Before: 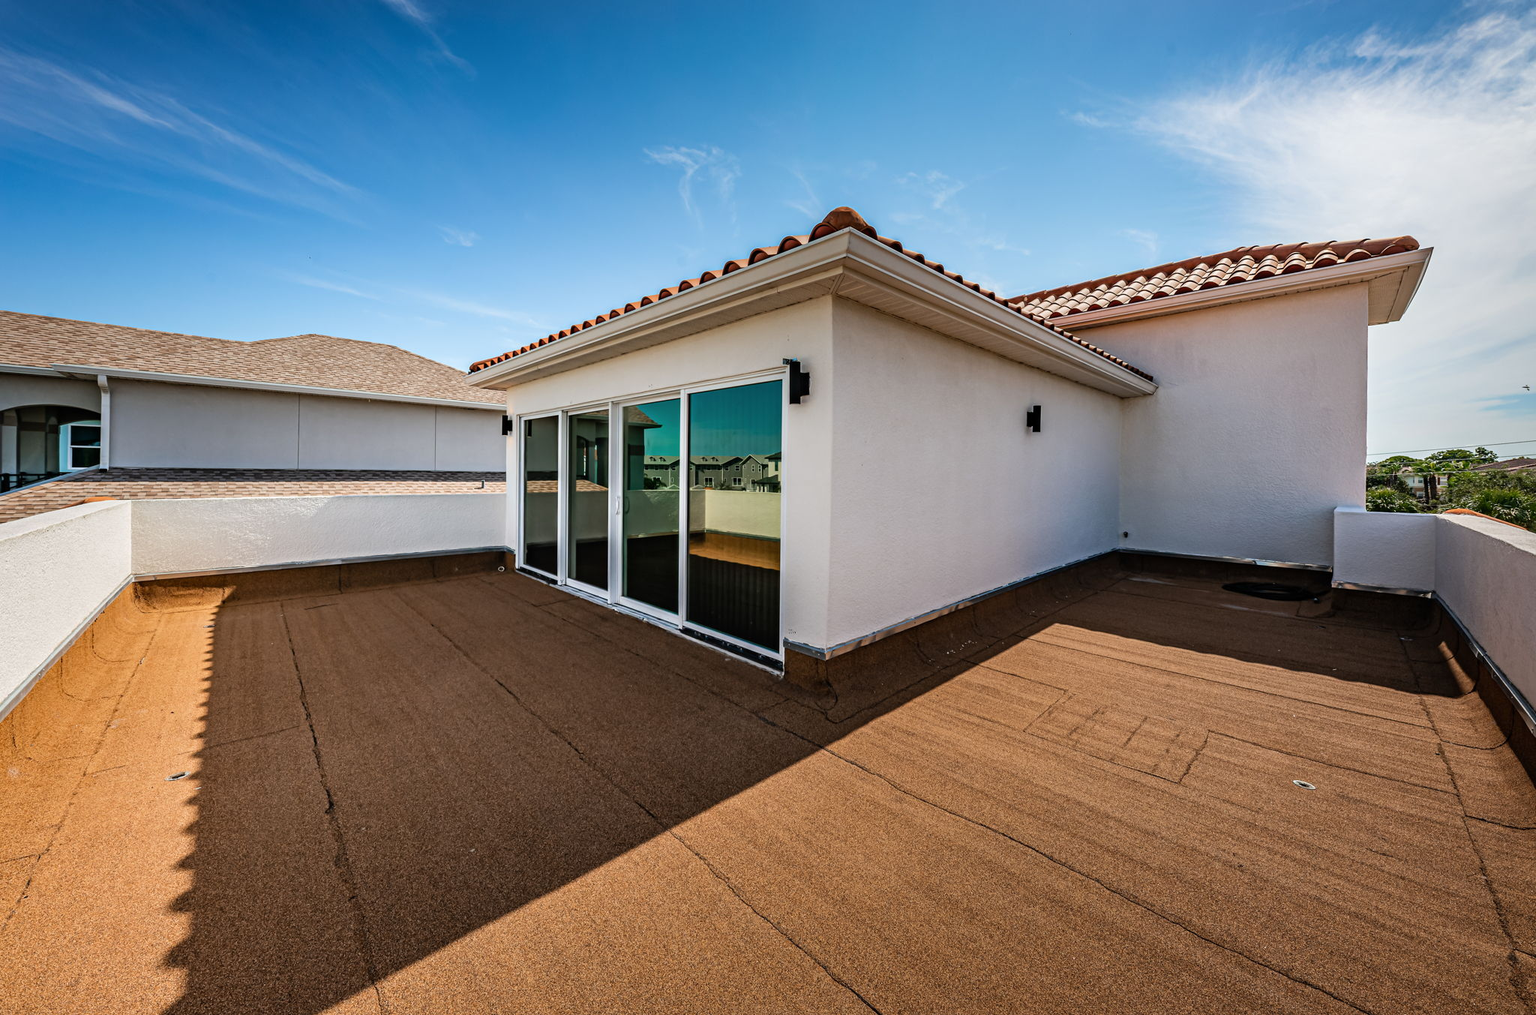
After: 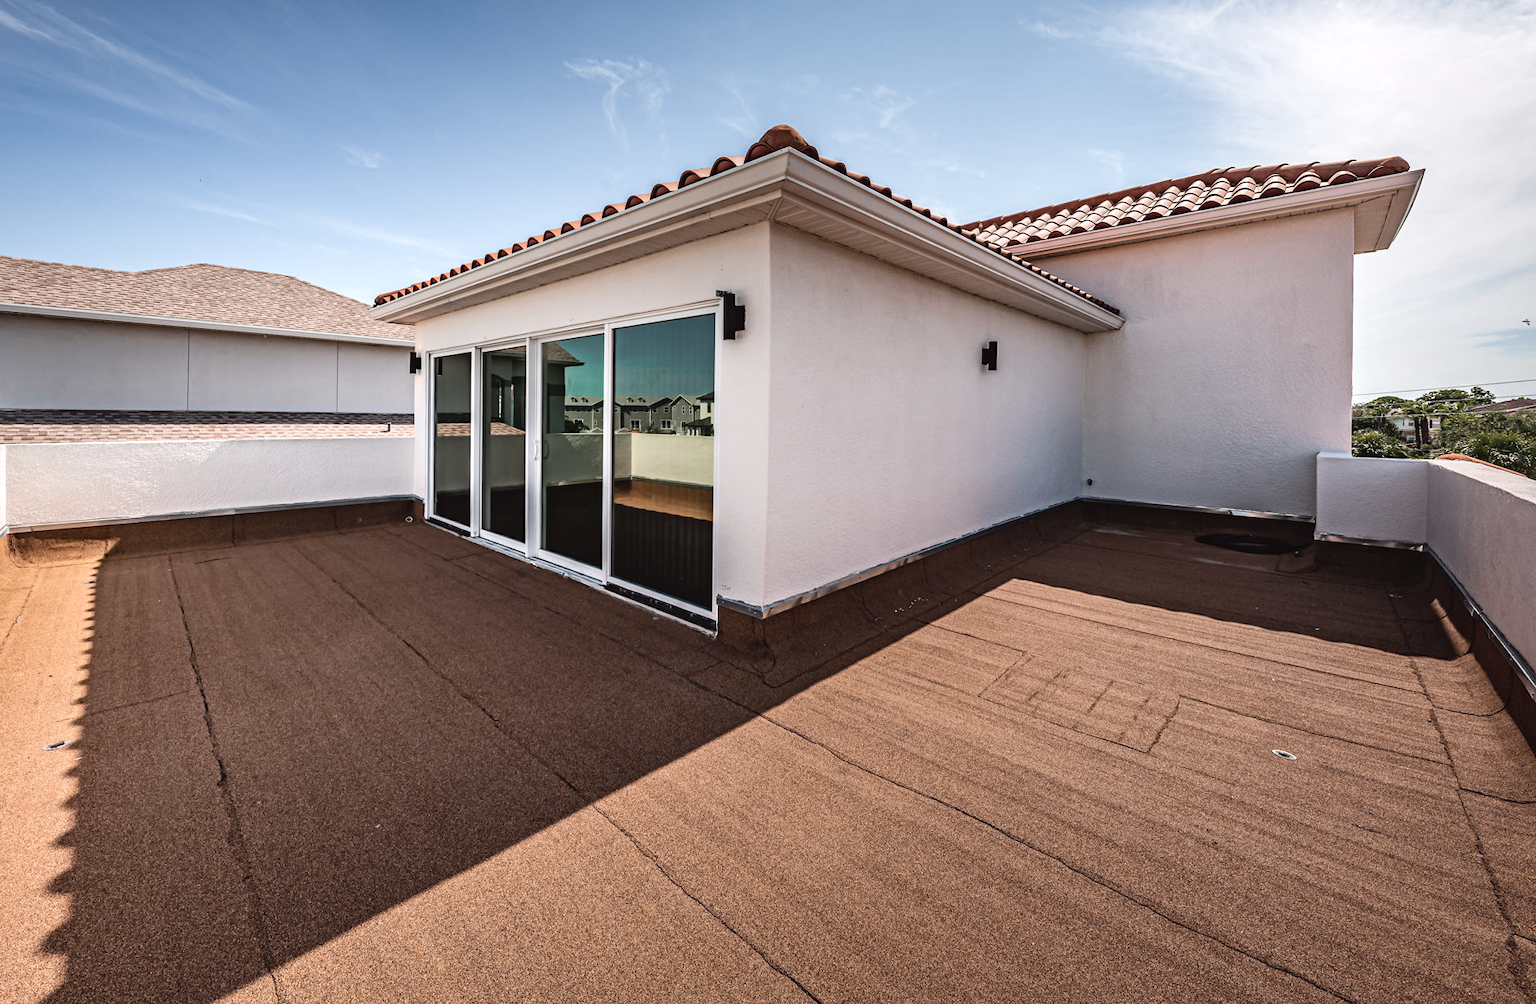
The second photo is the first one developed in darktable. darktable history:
exposure: black level correction 0, exposure 0.499 EV, compensate highlight preservation false
crop and rotate: left 8.241%, top 9.11%
contrast brightness saturation: contrast 0.099, saturation -0.297
tone curve: curves: ch0 [(0, 0.029) (0.253, 0.237) (1, 0.945)]; ch1 [(0, 0) (0.401, 0.42) (0.442, 0.47) (0.492, 0.498) (0.511, 0.523) (0.557, 0.565) (0.66, 0.683) (1, 1)]; ch2 [(0, 0) (0.394, 0.413) (0.5, 0.5) (0.578, 0.568) (1, 1)], color space Lab, independent channels, preserve colors none
